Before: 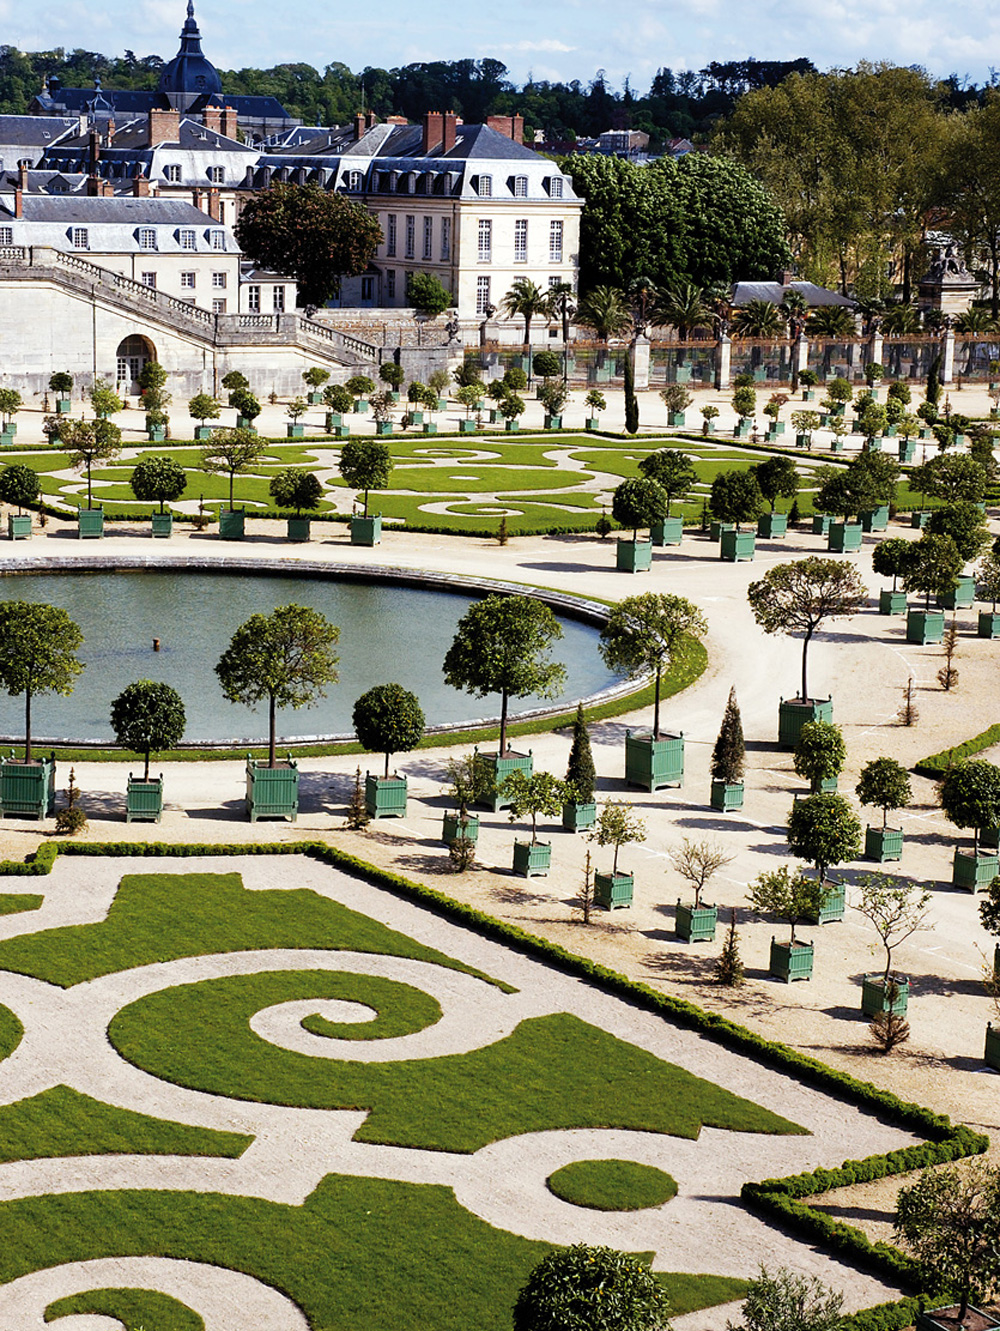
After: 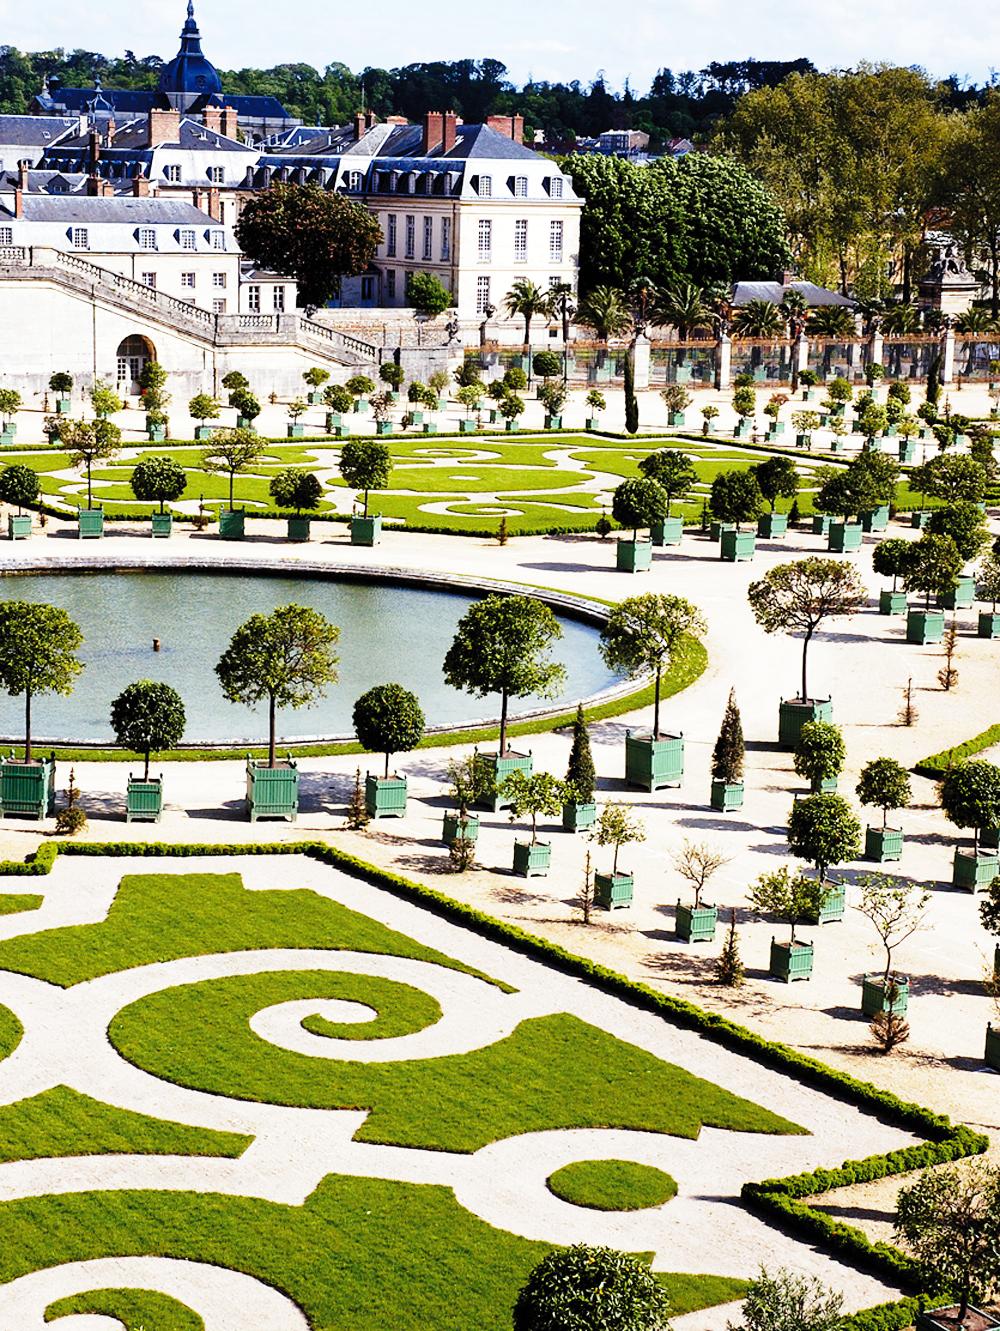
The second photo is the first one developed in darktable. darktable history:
base curve: curves: ch0 [(0, 0) (0.028, 0.03) (0.121, 0.232) (0.46, 0.748) (0.859, 0.968) (1, 1)], exposure shift 0.01, preserve colors none
